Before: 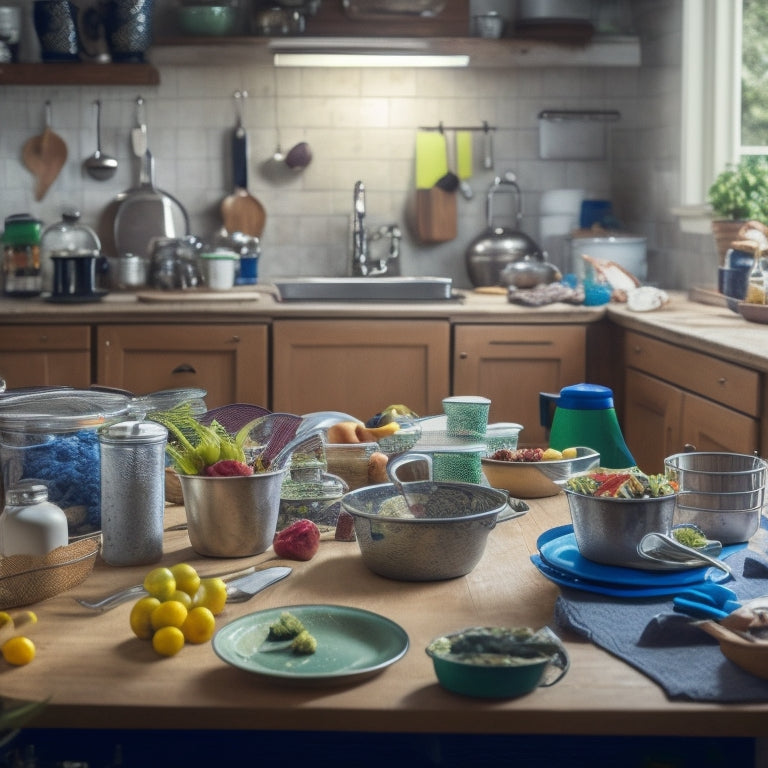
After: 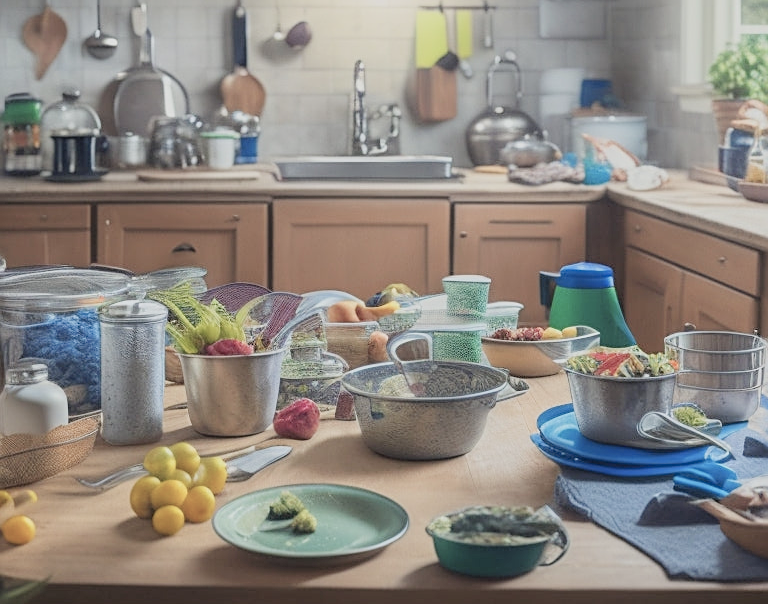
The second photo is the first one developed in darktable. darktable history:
filmic rgb: black relative exposure -7.65 EV, white relative exposure 4.56 EV, hardness 3.61, color science v6 (2022)
exposure: black level correction 0, exposure 1 EV, compensate exposure bias true, compensate highlight preservation false
crop and rotate: top 15.774%, bottom 5.506%
sharpen: on, module defaults
color balance rgb: perceptual saturation grading › global saturation -27.94%, hue shift -2.27°, contrast -21.26%
